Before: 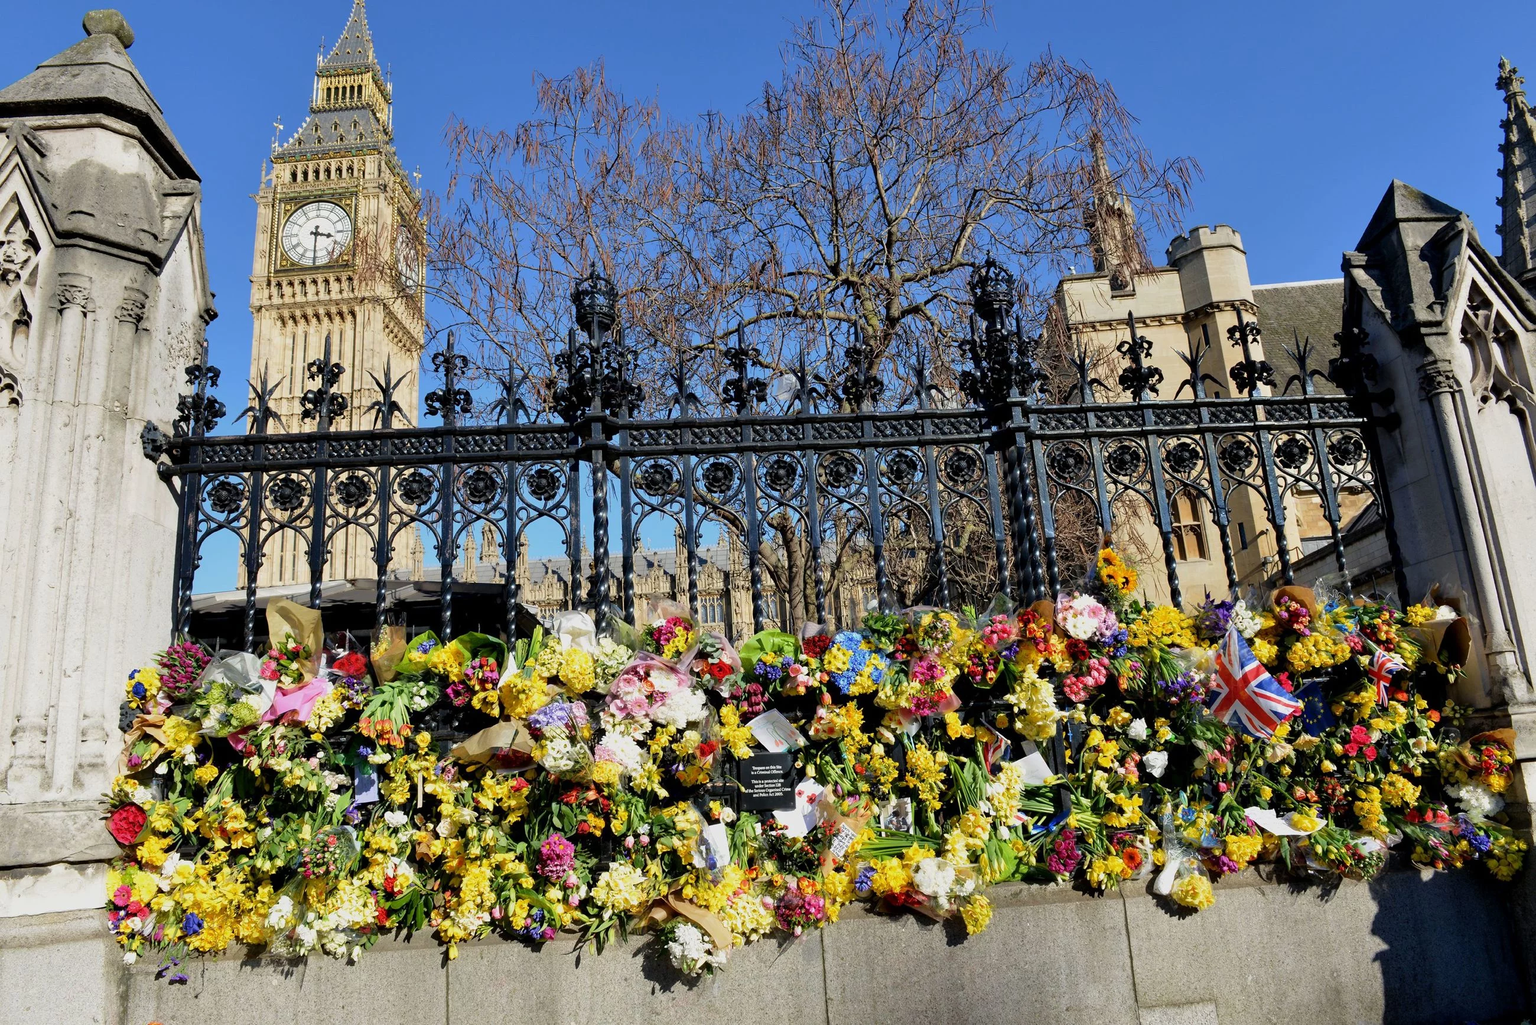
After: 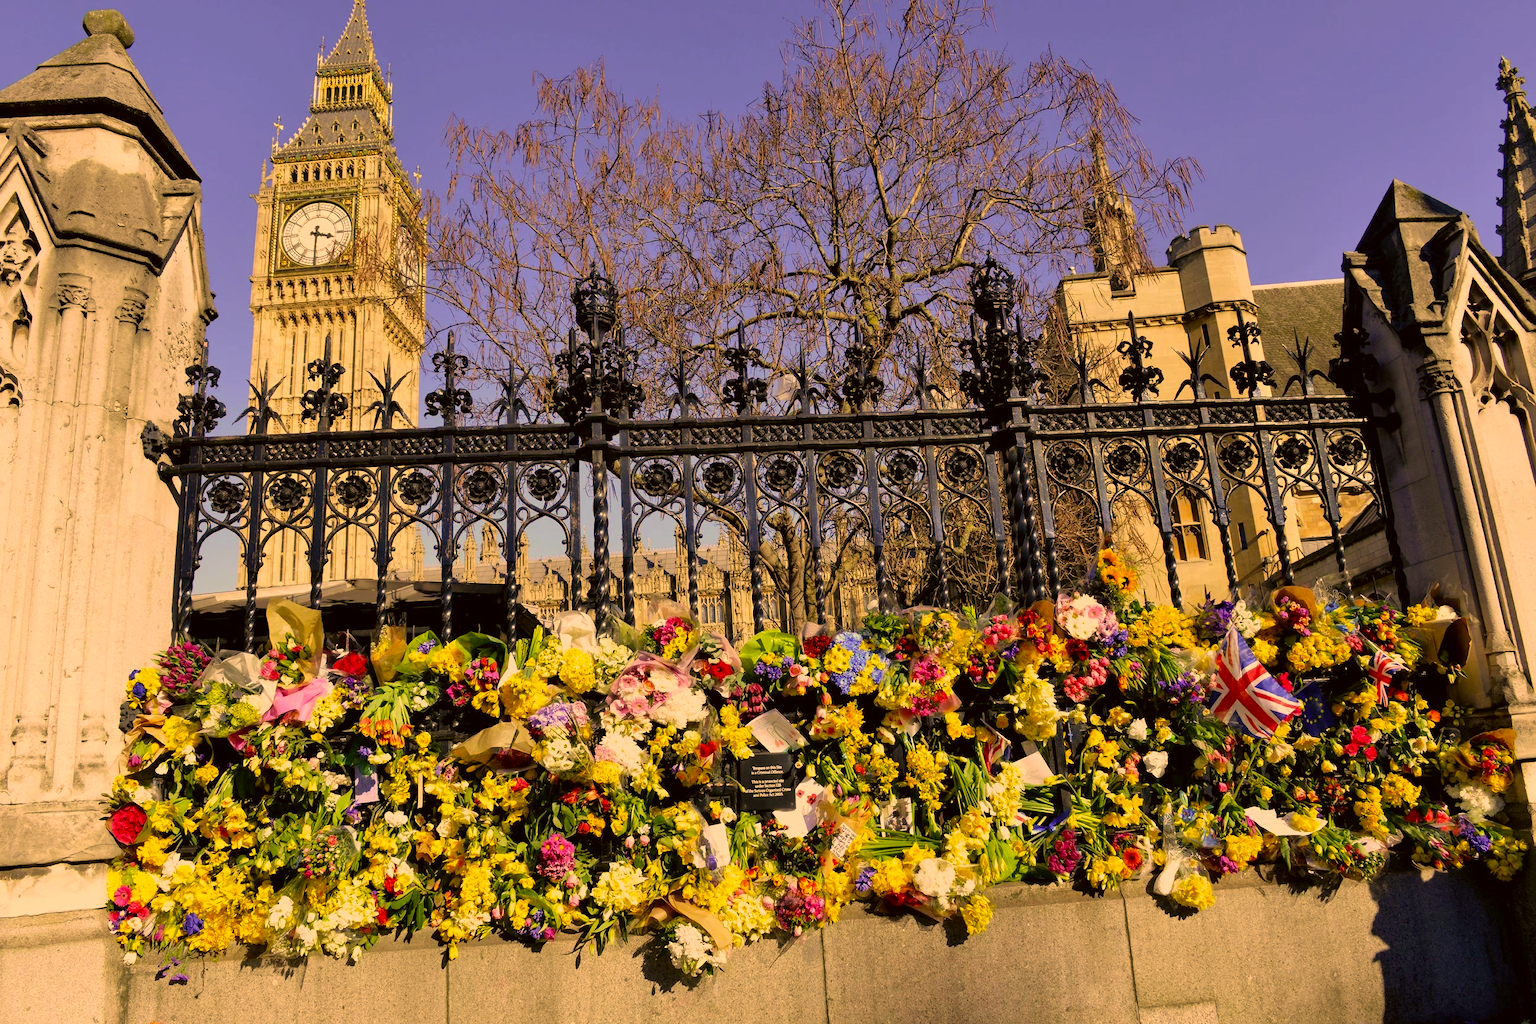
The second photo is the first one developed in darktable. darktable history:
velvia: on, module defaults
color correction: highlights a* 18.1, highlights b* 36.16, shadows a* 1.05, shadows b* 6, saturation 1.05
